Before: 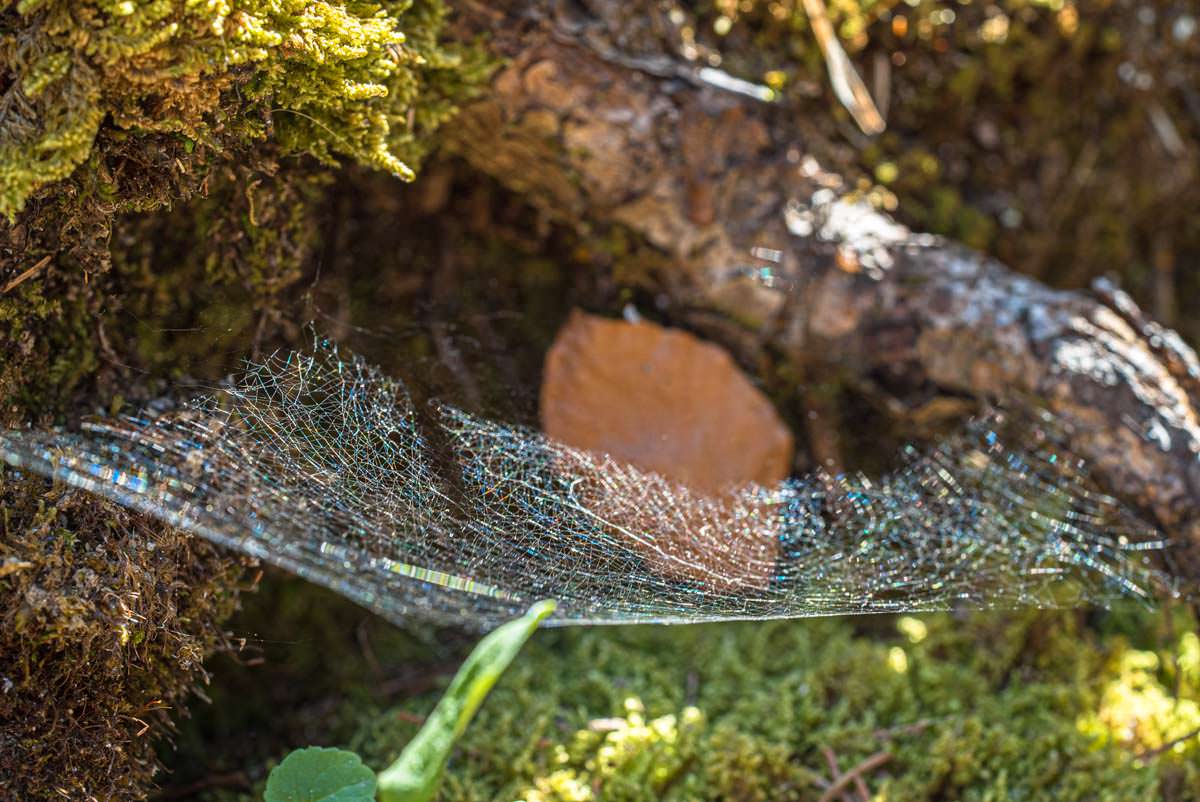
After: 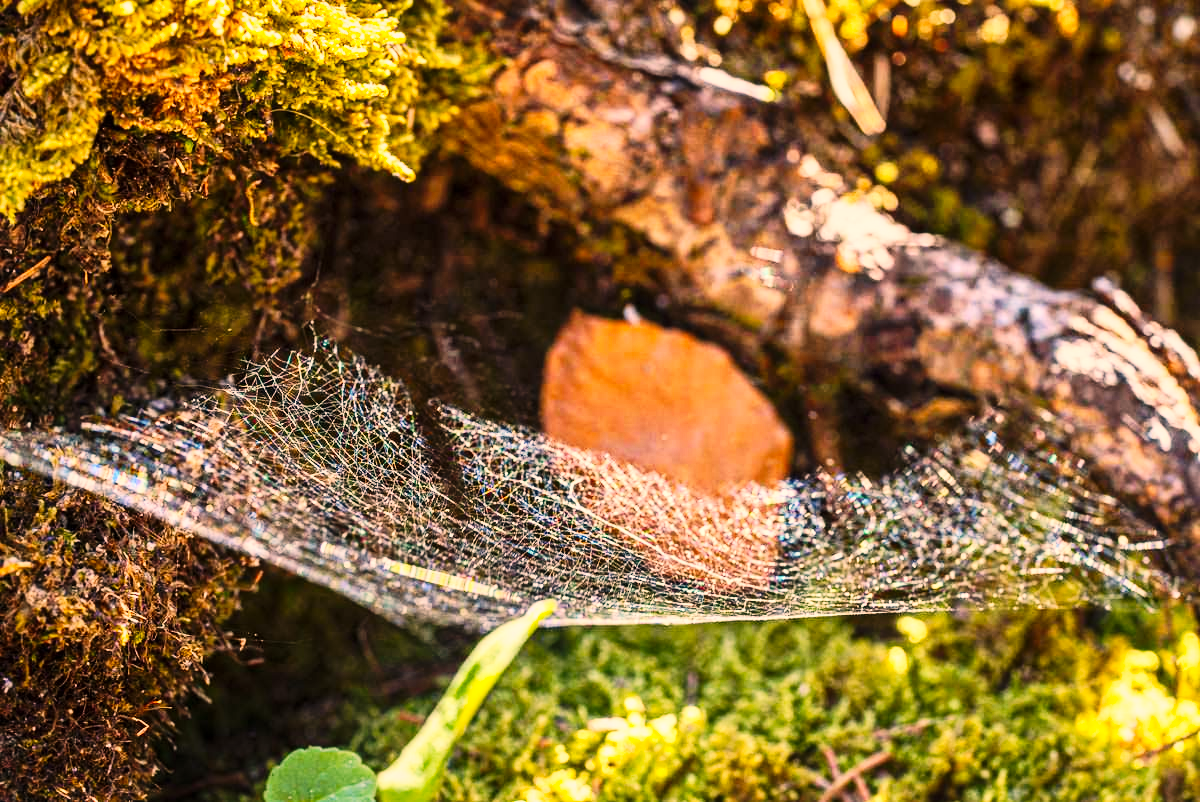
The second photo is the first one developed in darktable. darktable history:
contrast brightness saturation: contrast 0.203, brightness 0.149, saturation 0.138
local contrast: mode bilateral grid, contrast 19, coarseness 50, detail 132%, midtone range 0.2
color correction: highlights a* 17.9, highlights b* 18.81
tone equalizer: edges refinement/feathering 500, mask exposure compensation -1.57 EV, preserve details no
base curve: curves: ch0 [(0, 0) (0.032, 0.025) (0.121, 0.166) (0.206, 0.329) (0.605, 0.79) (1, 1)], preserve colors none
